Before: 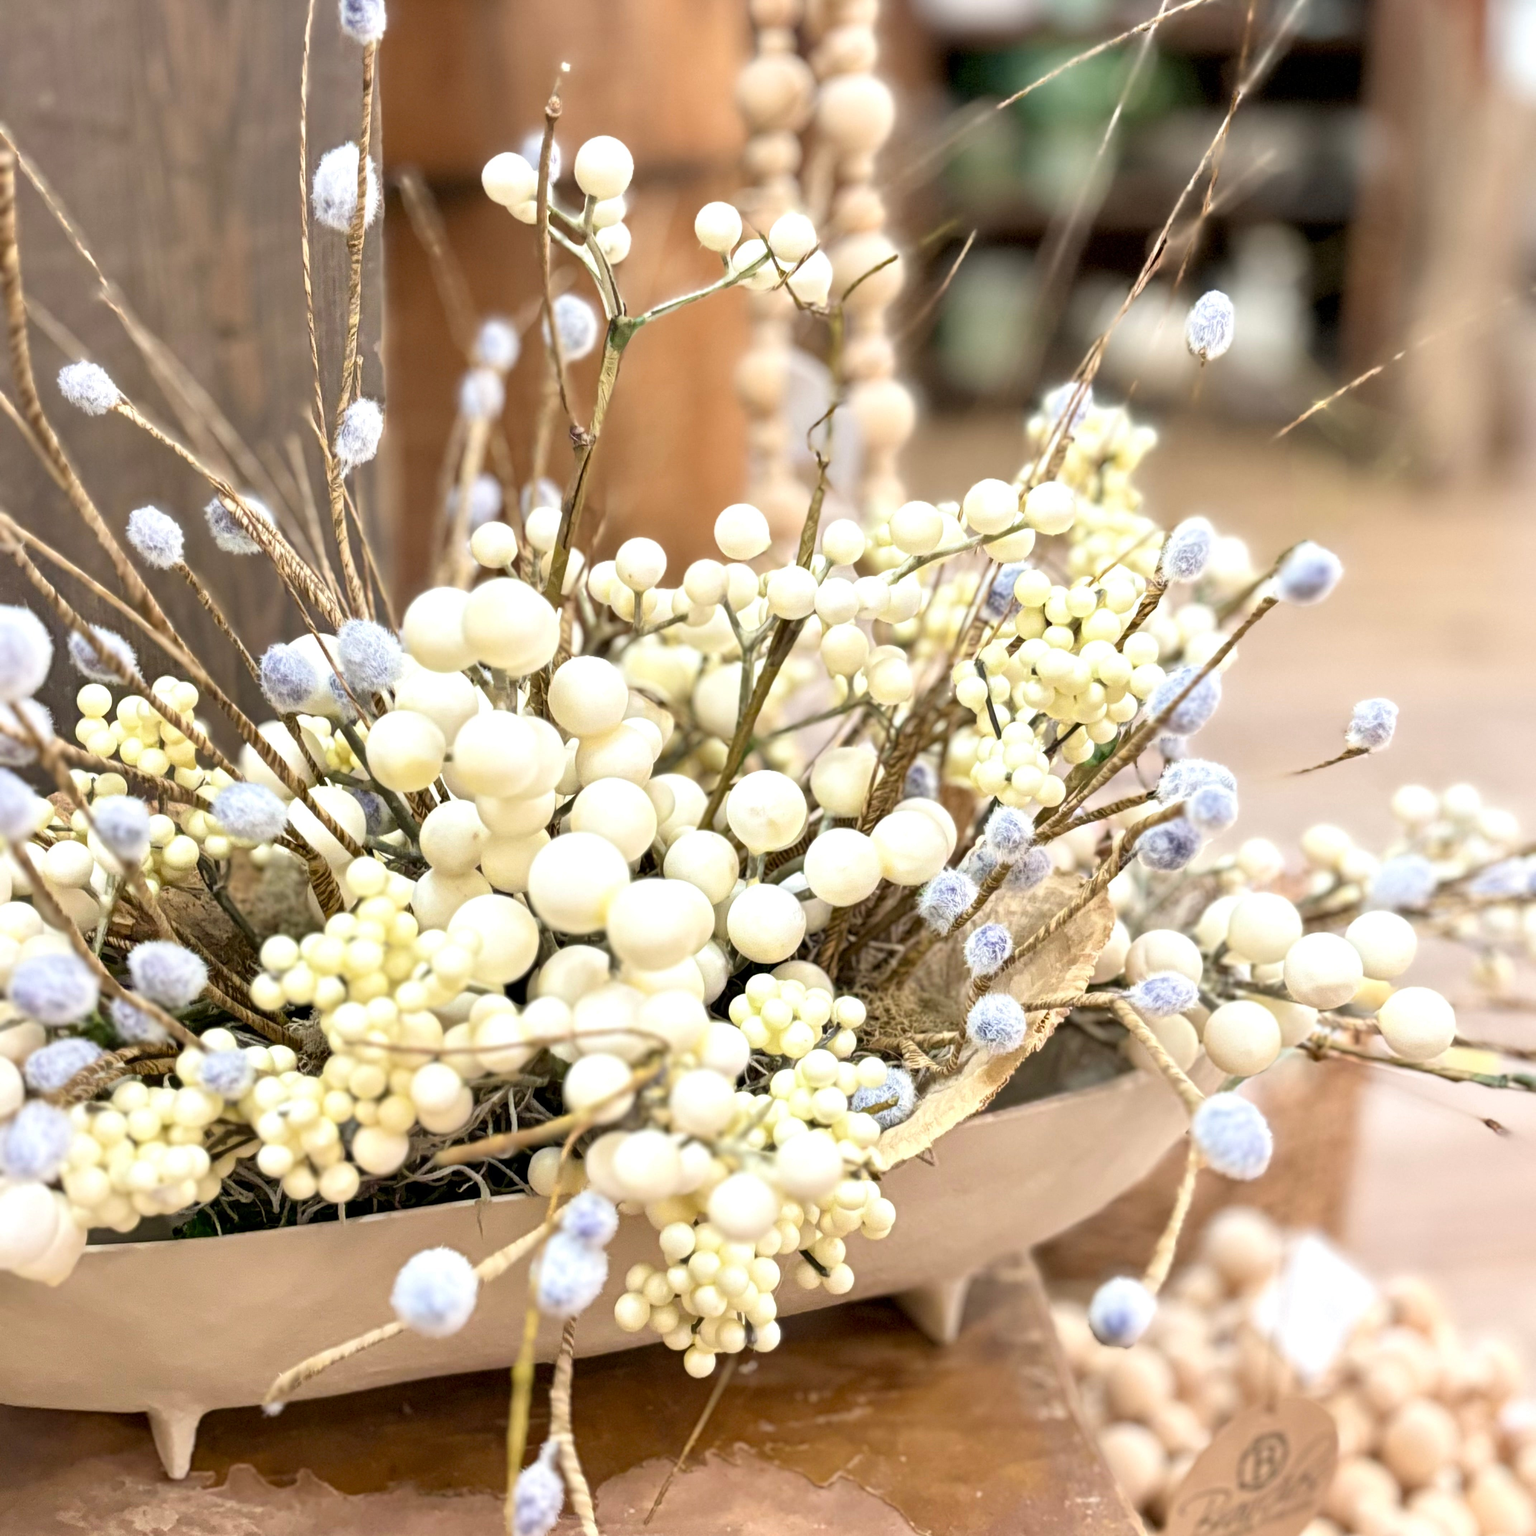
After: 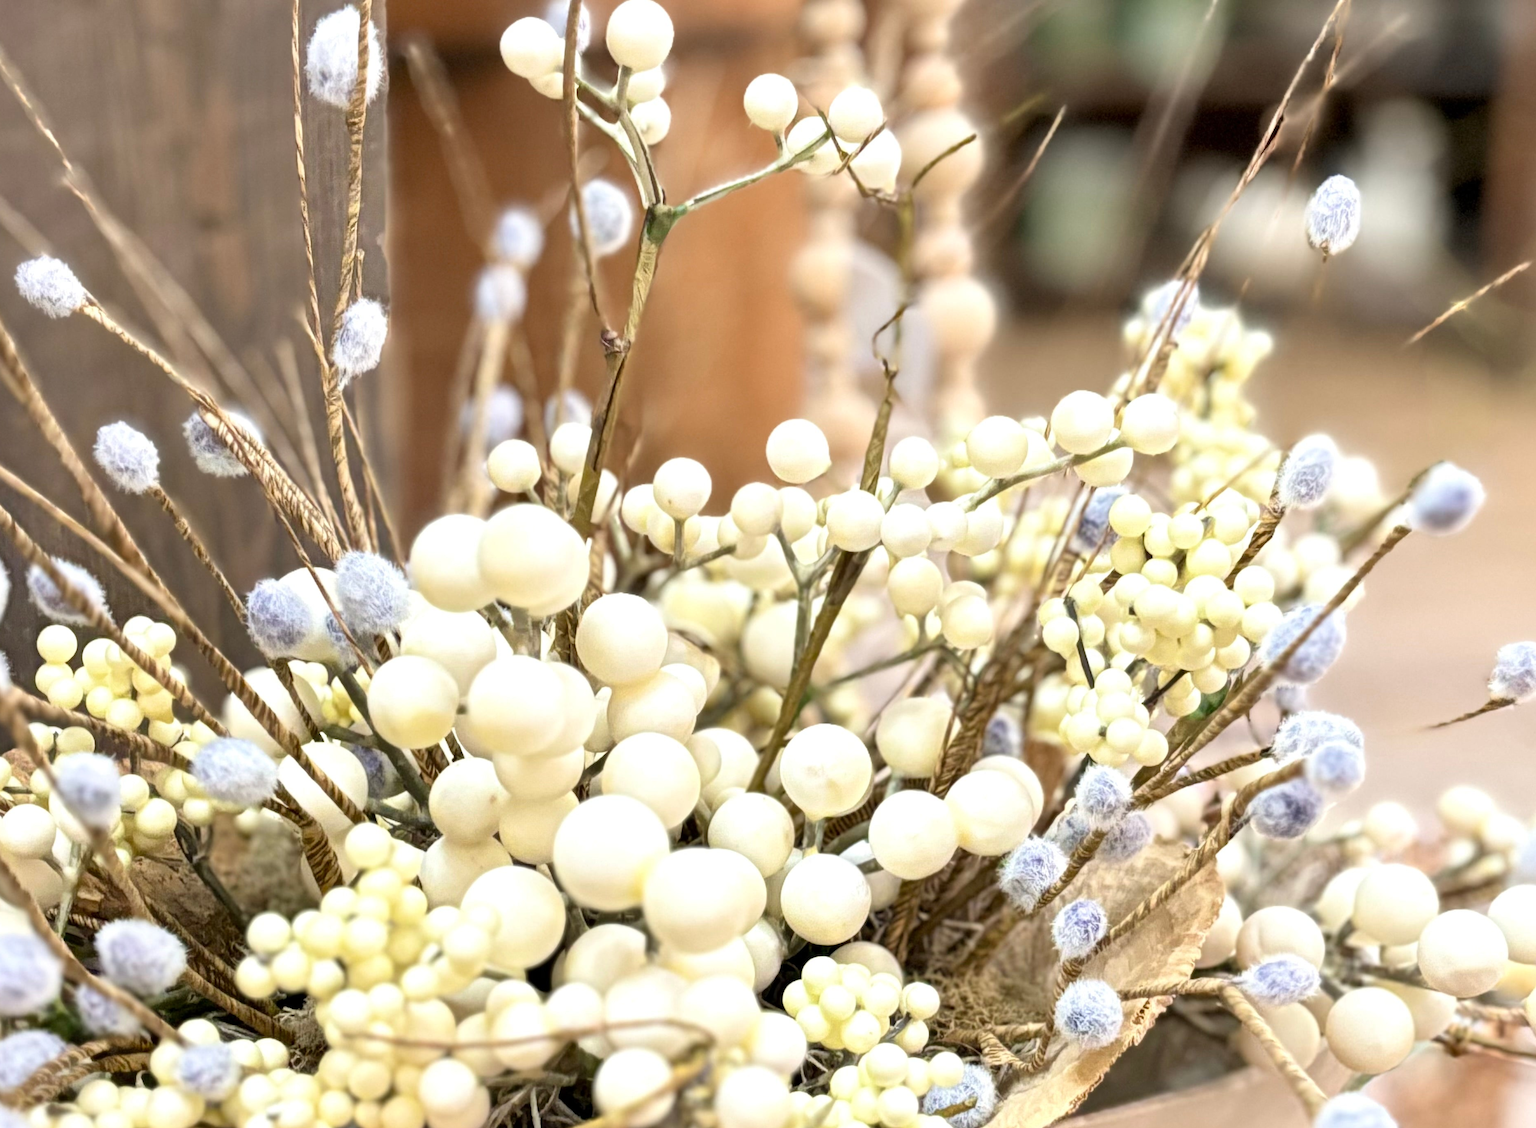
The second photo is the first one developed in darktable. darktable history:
crop: left 2.931%, top 8.969%, right 9.634%, bottom 26.796%
